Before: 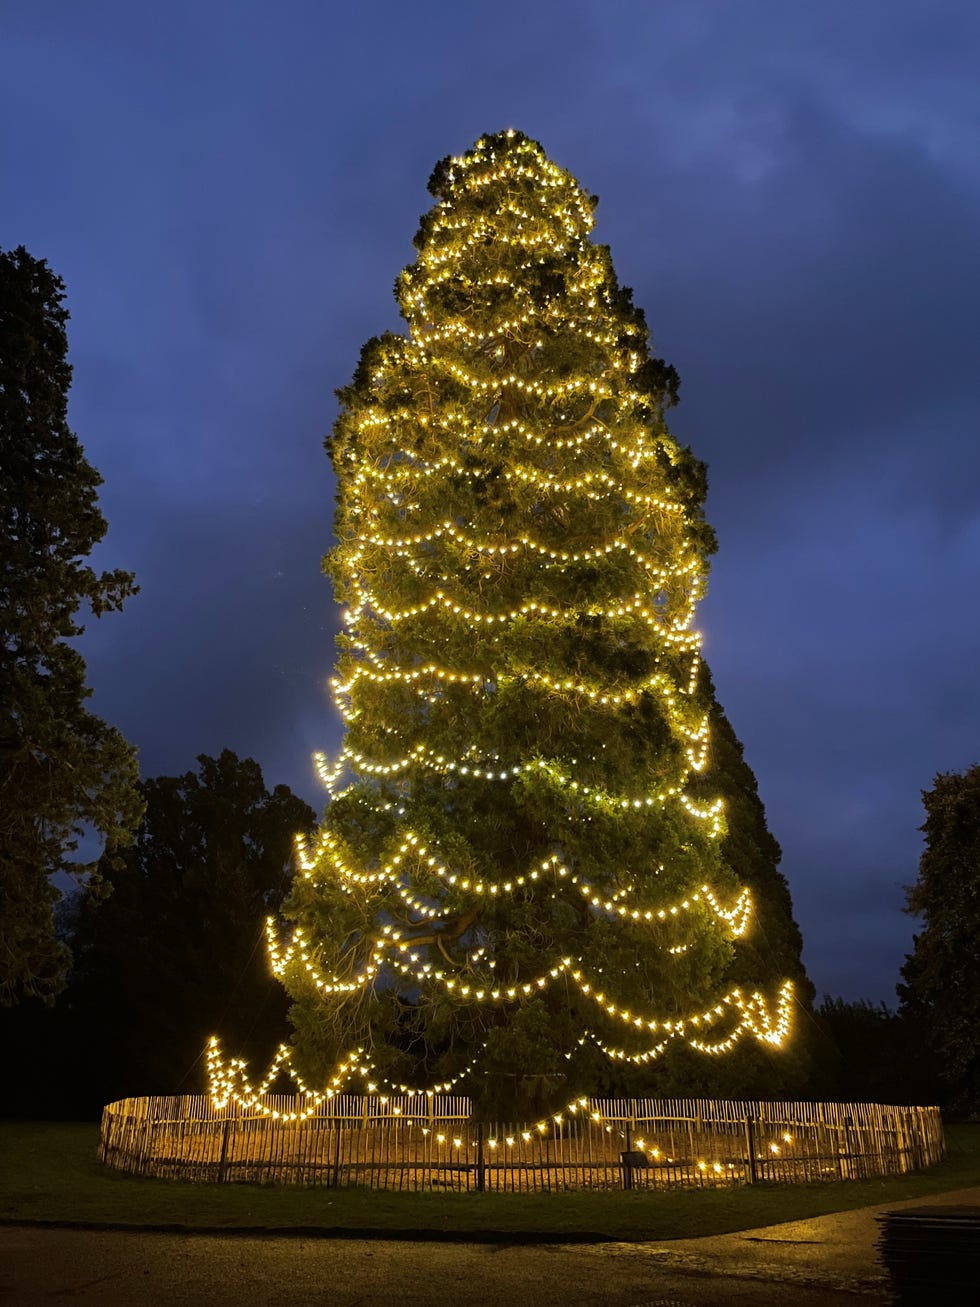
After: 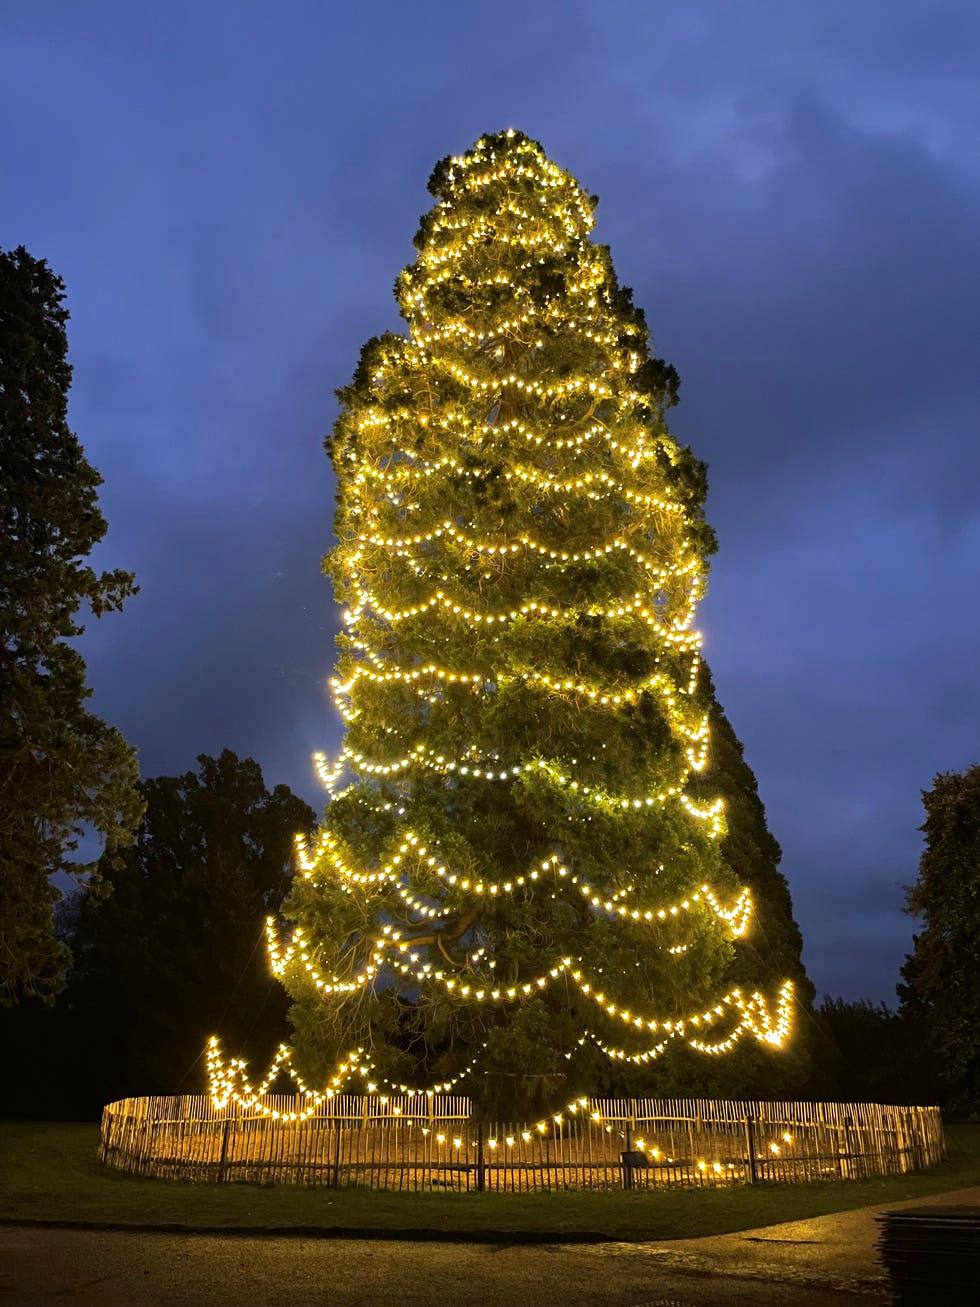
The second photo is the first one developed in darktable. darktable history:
exposure: exposure 0.573 EV, compensate highlight preservation false
